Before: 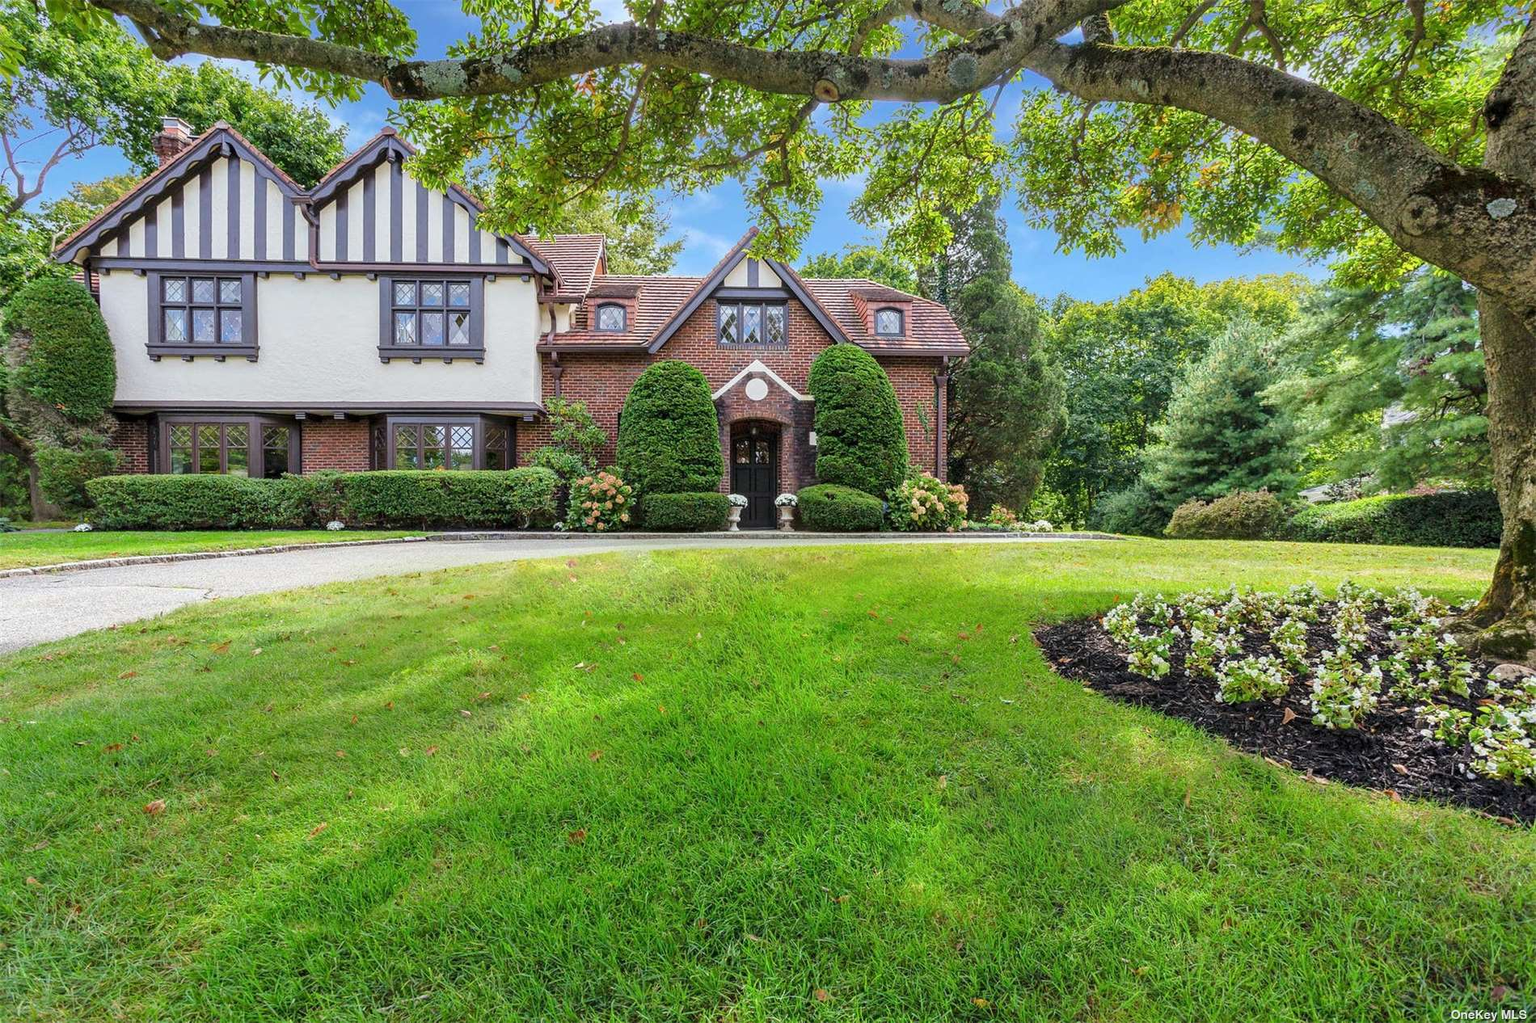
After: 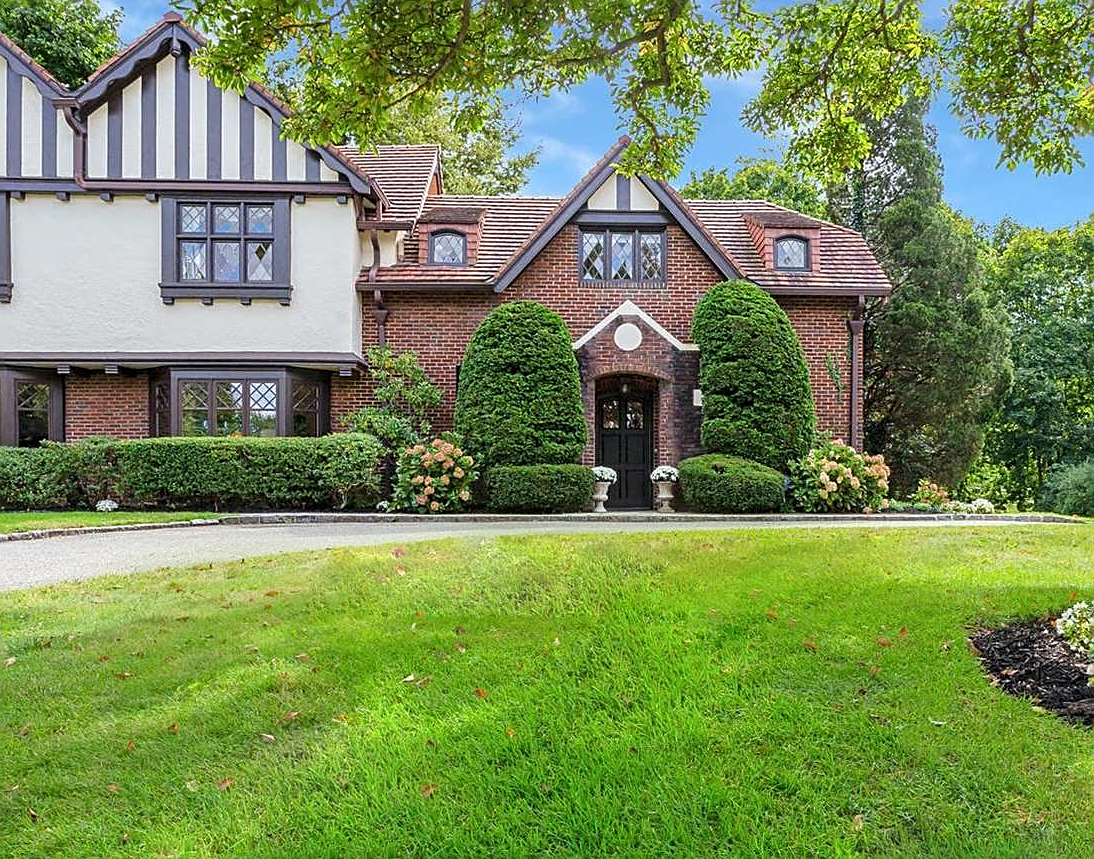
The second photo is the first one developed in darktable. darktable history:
sharpen: on, module defaults
crop: left 16.221%, top 11.46%, right 26.194%, bottom 20.638%
